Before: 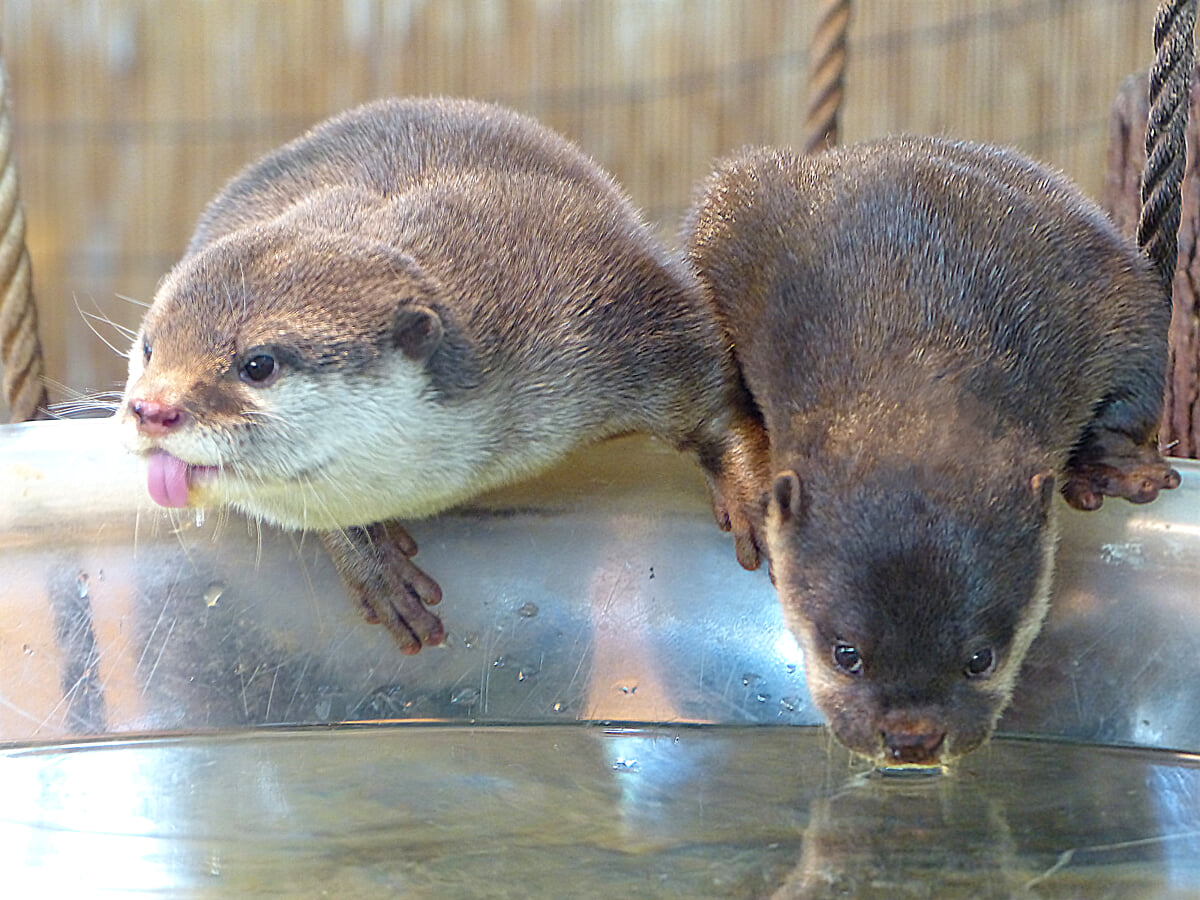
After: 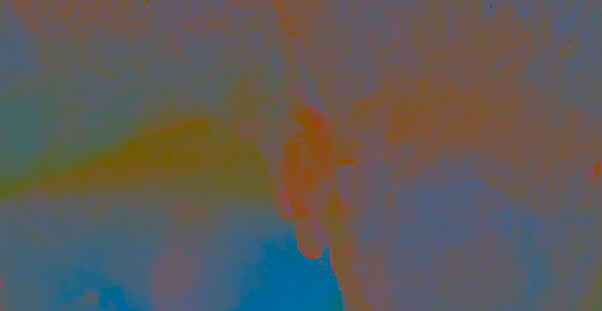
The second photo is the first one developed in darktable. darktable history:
crop: left 36.607%, top 34.735%, right 13.146%, bottom 30.611%
contrast brightness saturation: contrast -0.99, brightness -0.17, saturation 0.75
sharpen: on, module defaults
